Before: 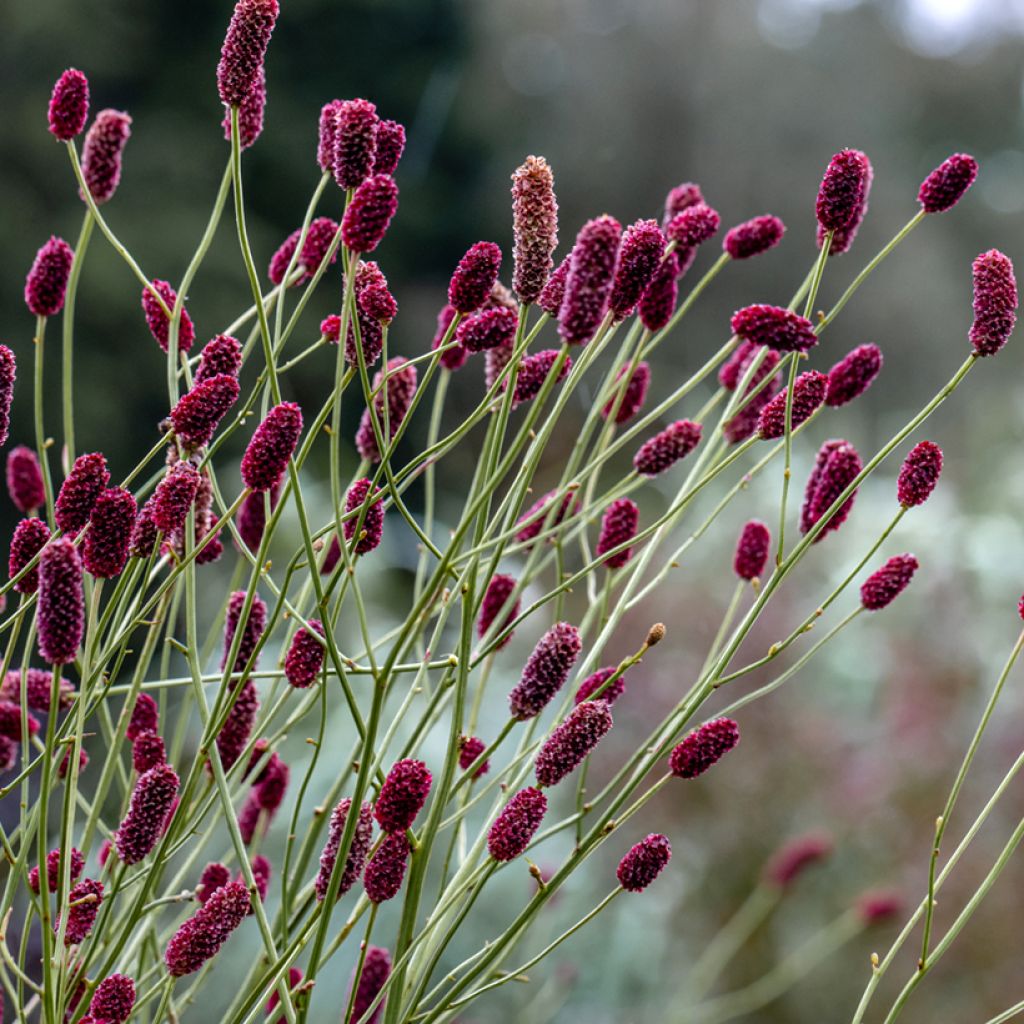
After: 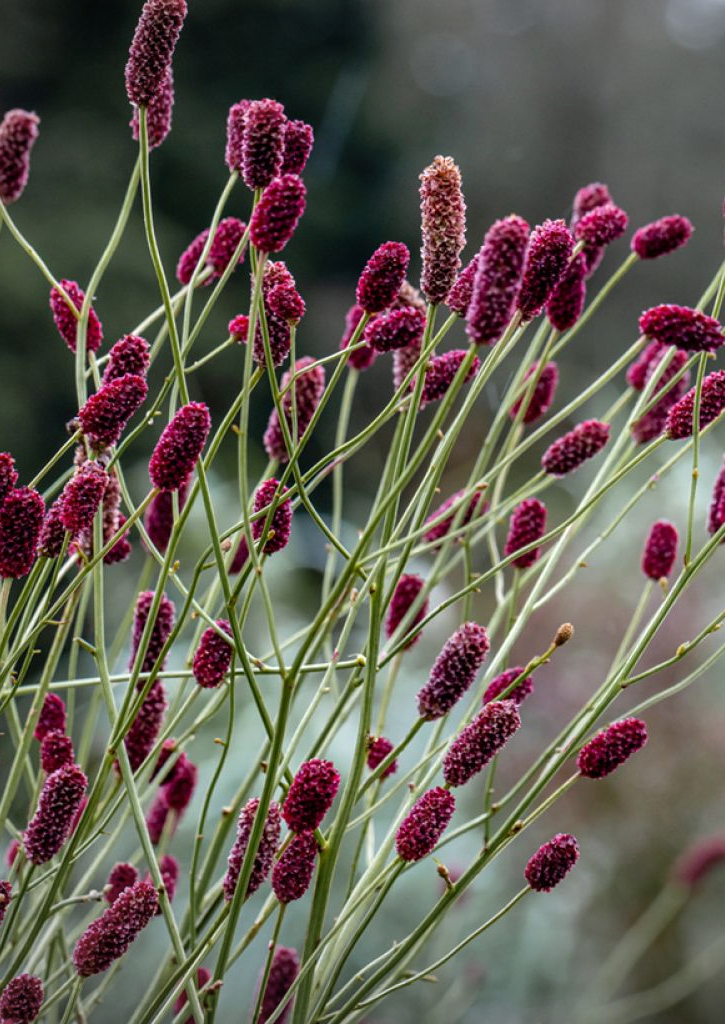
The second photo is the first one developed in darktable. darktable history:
crop and rotate: left 8.991%, right 20.136%
vignetting: fall-off start 85.5%, fall-off radius 80.52%, width/height ratio 1.213, unbound false
